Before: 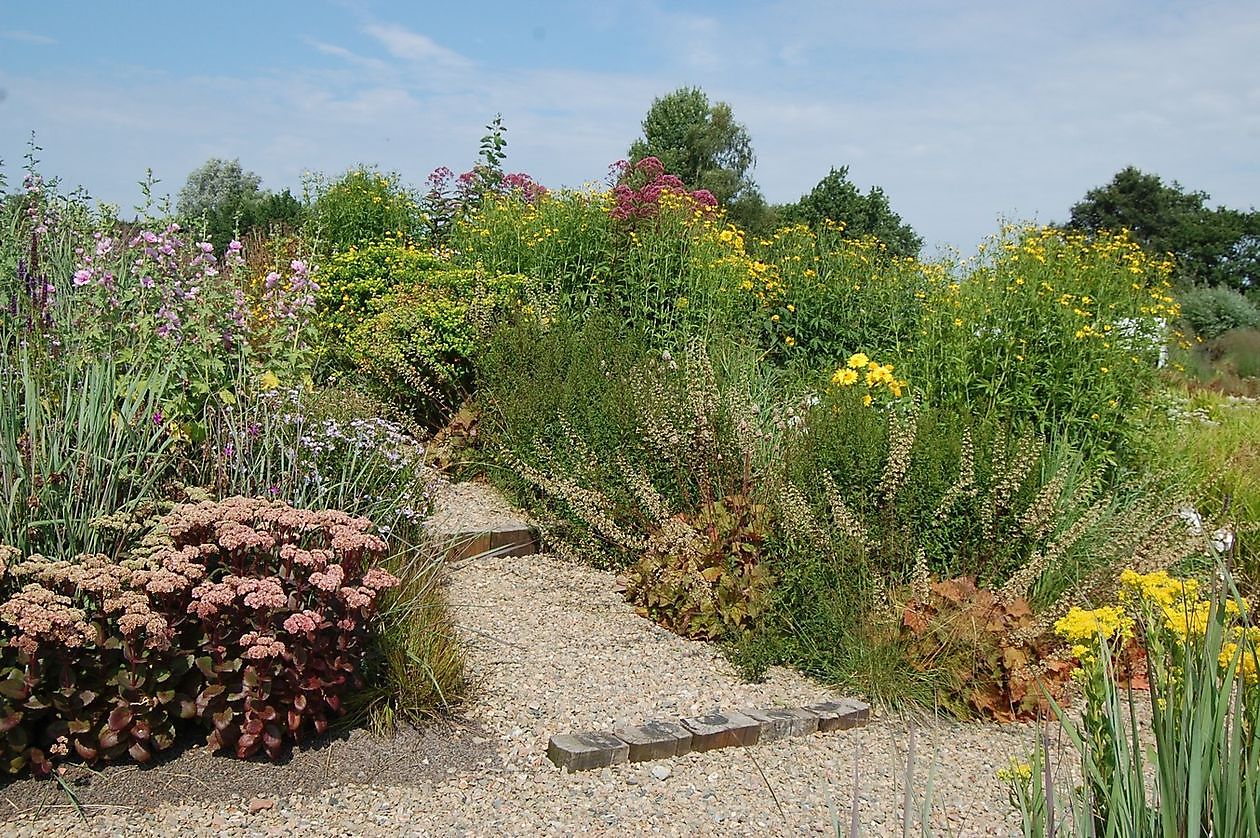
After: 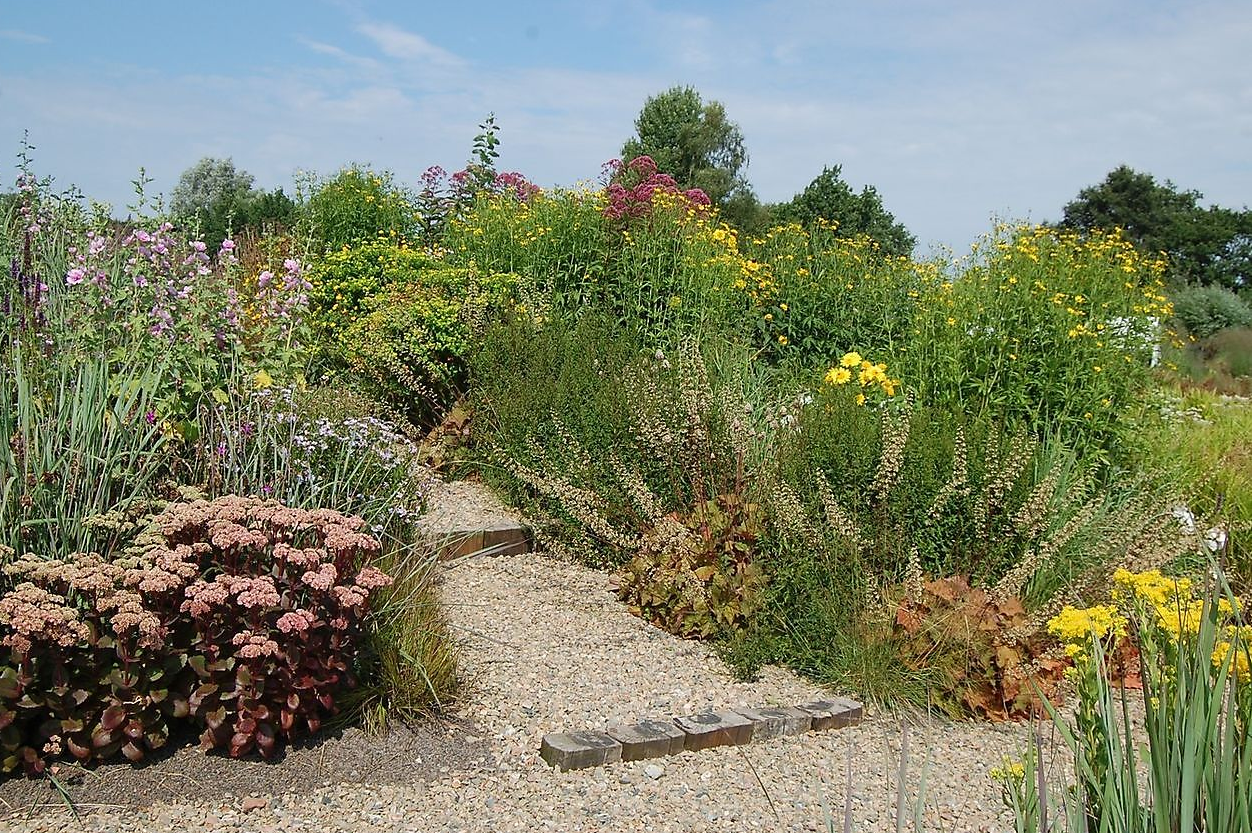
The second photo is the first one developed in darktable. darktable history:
white balance: emerald 1
crop and rotate: left 0.614%, top 0.179%, bottom 0.309%
